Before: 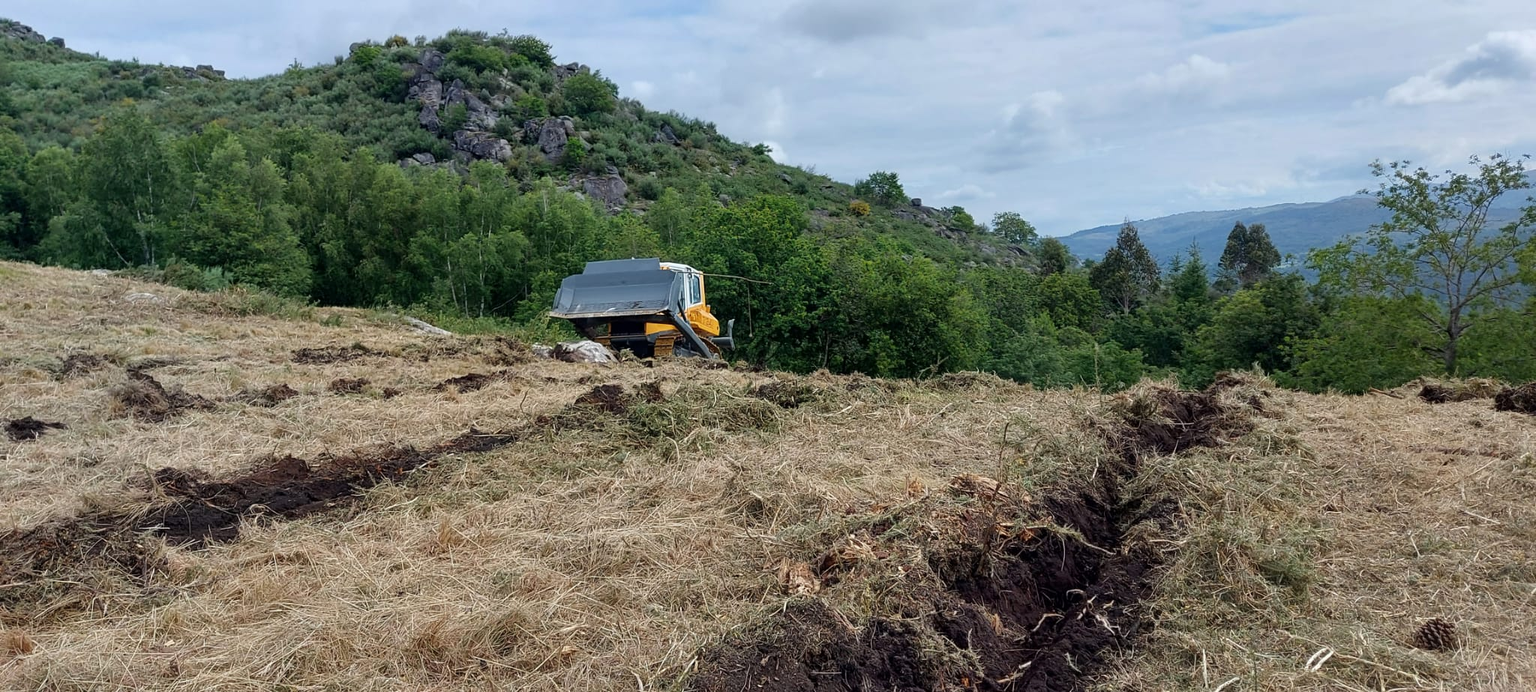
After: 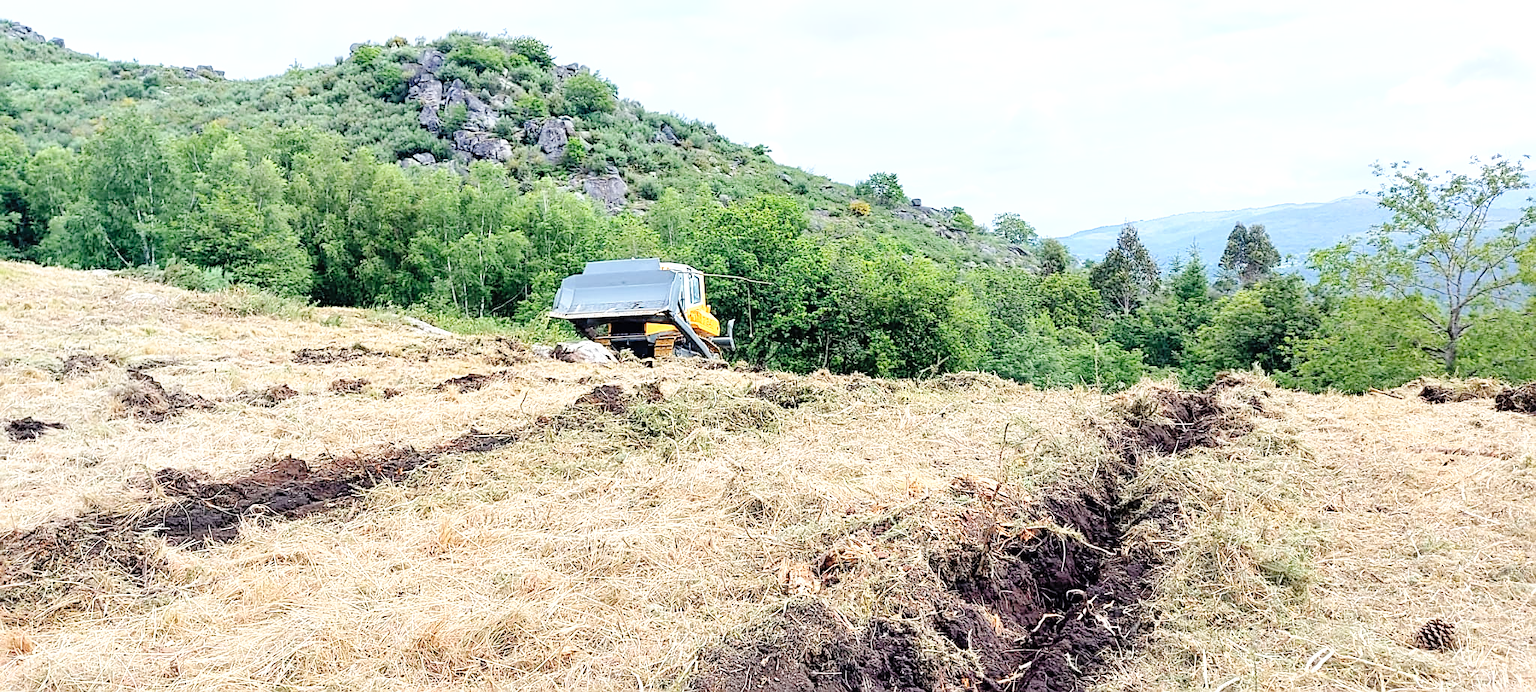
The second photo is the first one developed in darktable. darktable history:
contrast brightness saturation: brightness 0.28
exposure: exposure 1 EV, compensate highlight preservation false
tone curve: curves: ch0 [(0, 0) (0.003, 0.003) (0.011, 0.005) (0.025, 0.008) (0.044, 0.012) (0.069, 0.02) (0.1, 0.031) (0.136, 0.047) (0.177, 0.088) (0.224, 0.141) (0.277, 0.222) (0.335, 0.32) (0.399, 0.425) (0.468, 0.524) (0.543, 0.623) (0.623, 0.716) (0.709, 0.796) (0.801, 0.88) (0.898, 0.959) (1, 1)], preserve colors none
sharpen: on, module defaults
